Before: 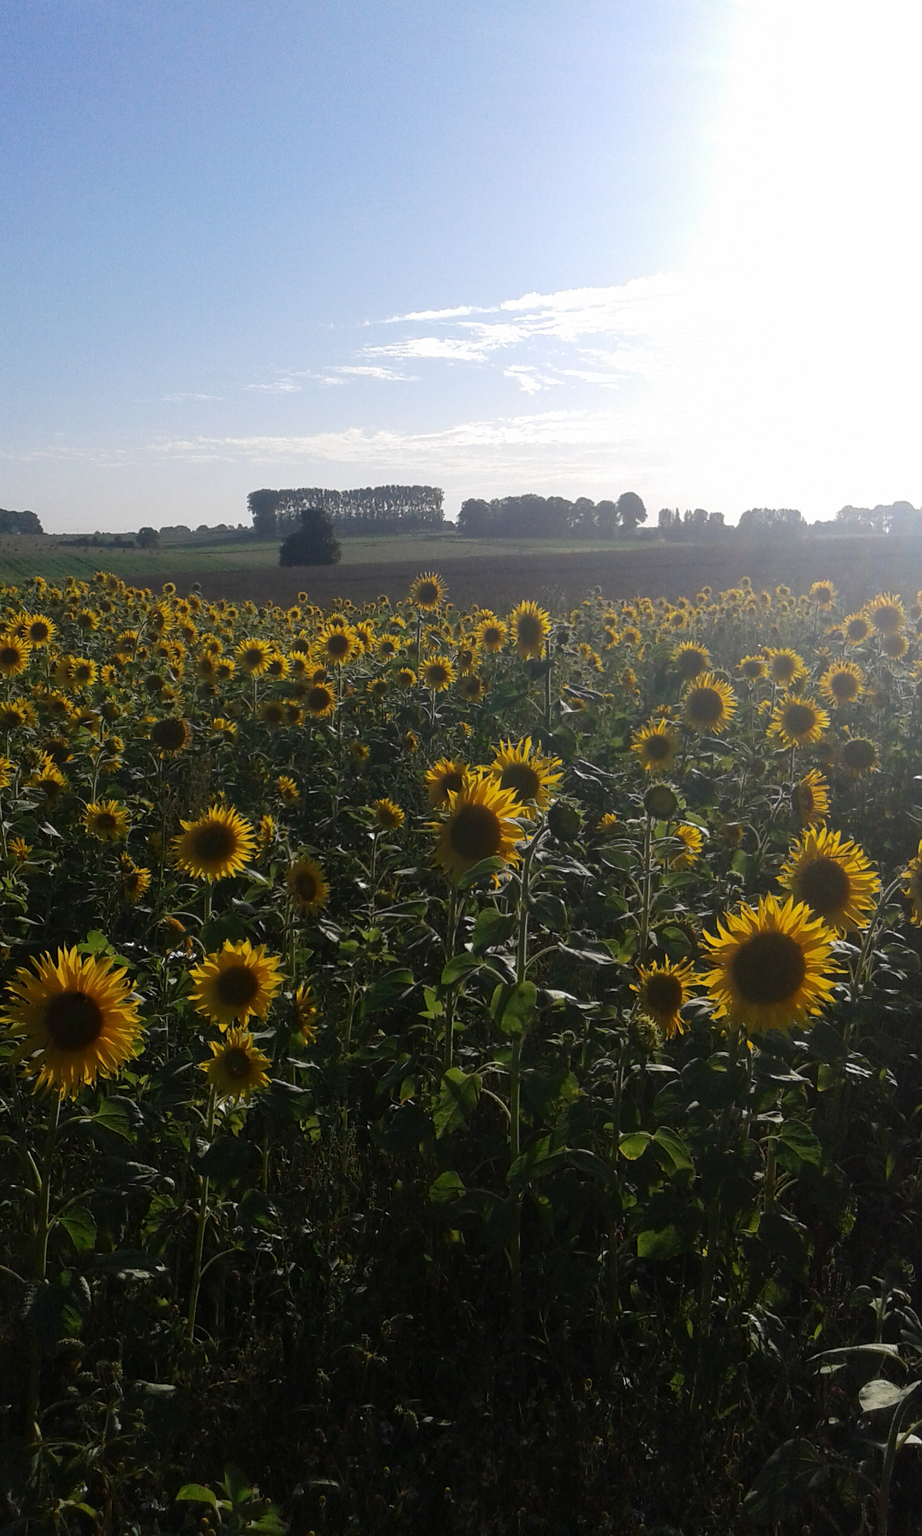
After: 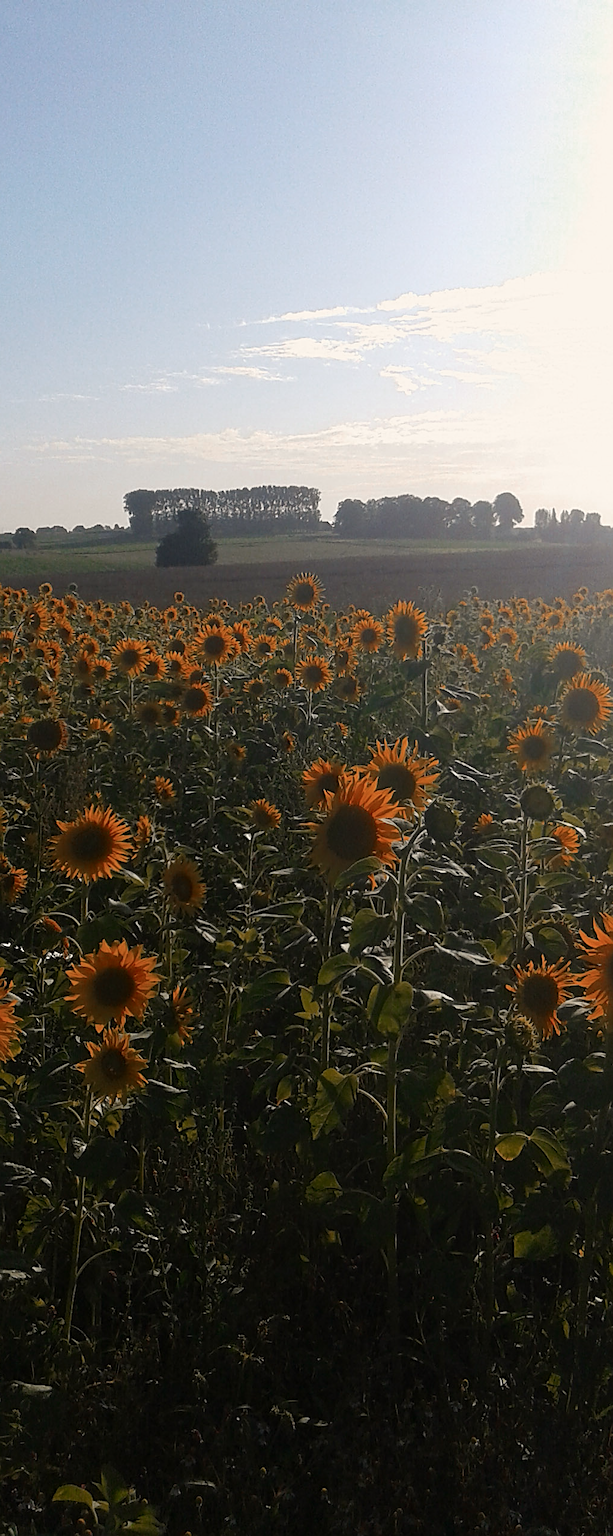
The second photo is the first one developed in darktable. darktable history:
color zones: curves: ch0 [(0, 0.299) (0.25, 0.383) (0.456, 0.352) (0.736, 0.571)]; ch1 [(0, 0.63) (0.151, 0.568) (0.254, 0.416) (0.47, 0.558) (0.732, 0.37) (0.909, 0.492)]; ch2 [(0.004, 0.604) (0.158, 0.443) (0.257, 0.403) (0.761, 0.468)]
tone equalizer: on, module defaults
crop and rotate: left 13.463%, right 19.946%
color calibration: x 0.335, y 0.348, temperature 5405.08 K, gamut compression 0.989
sharpen: on, module defaults
